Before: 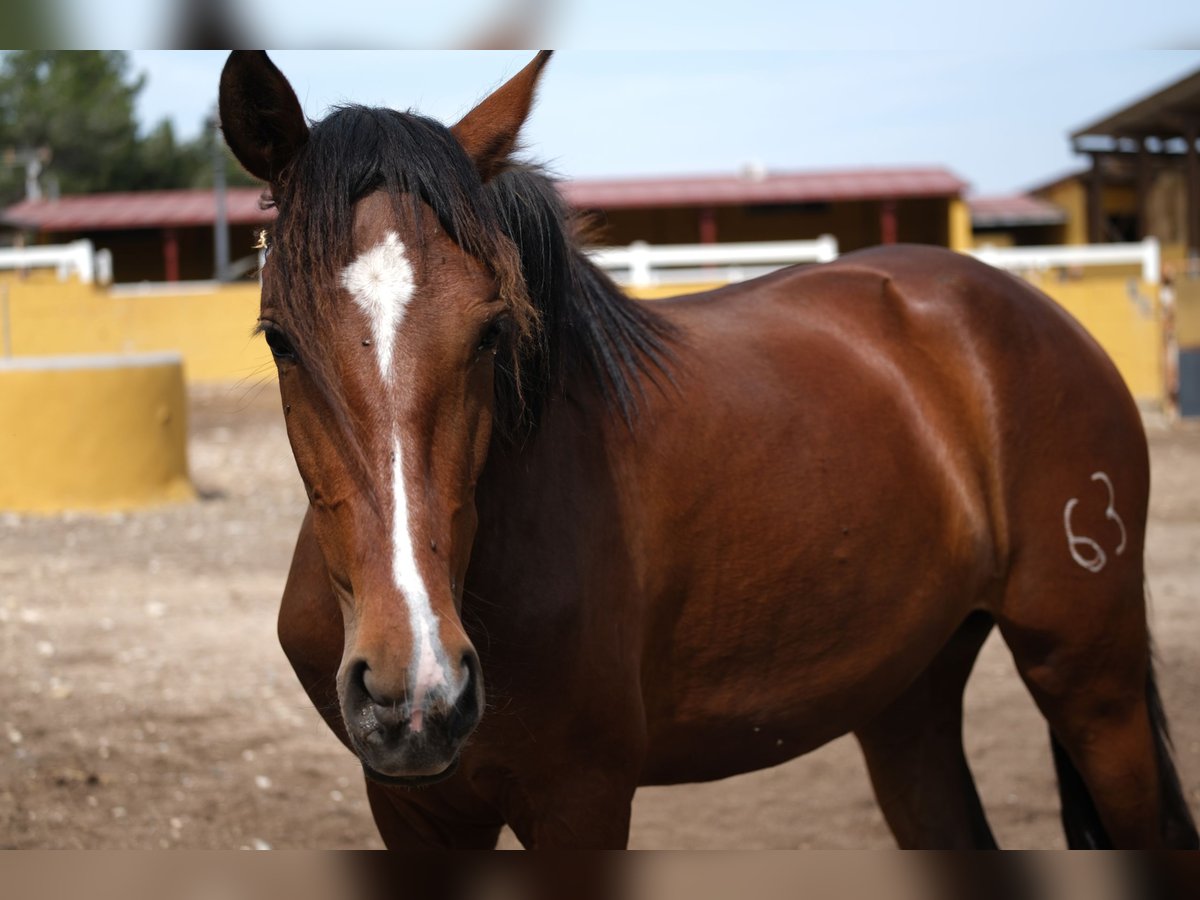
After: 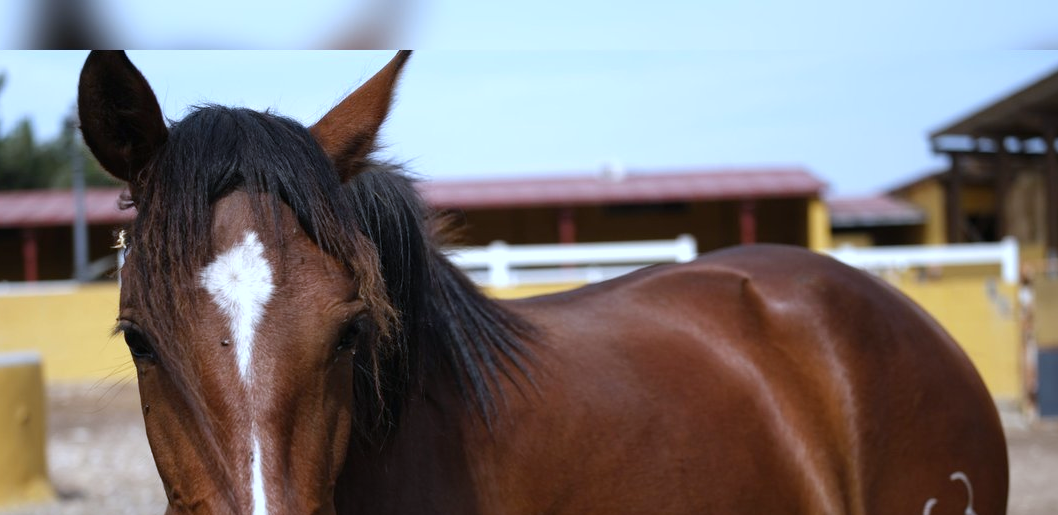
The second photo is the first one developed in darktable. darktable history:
crop and rotate: left 11.812%, bottom 42.776%
white balance: red 0.926, green 1.003, blue 1.133
